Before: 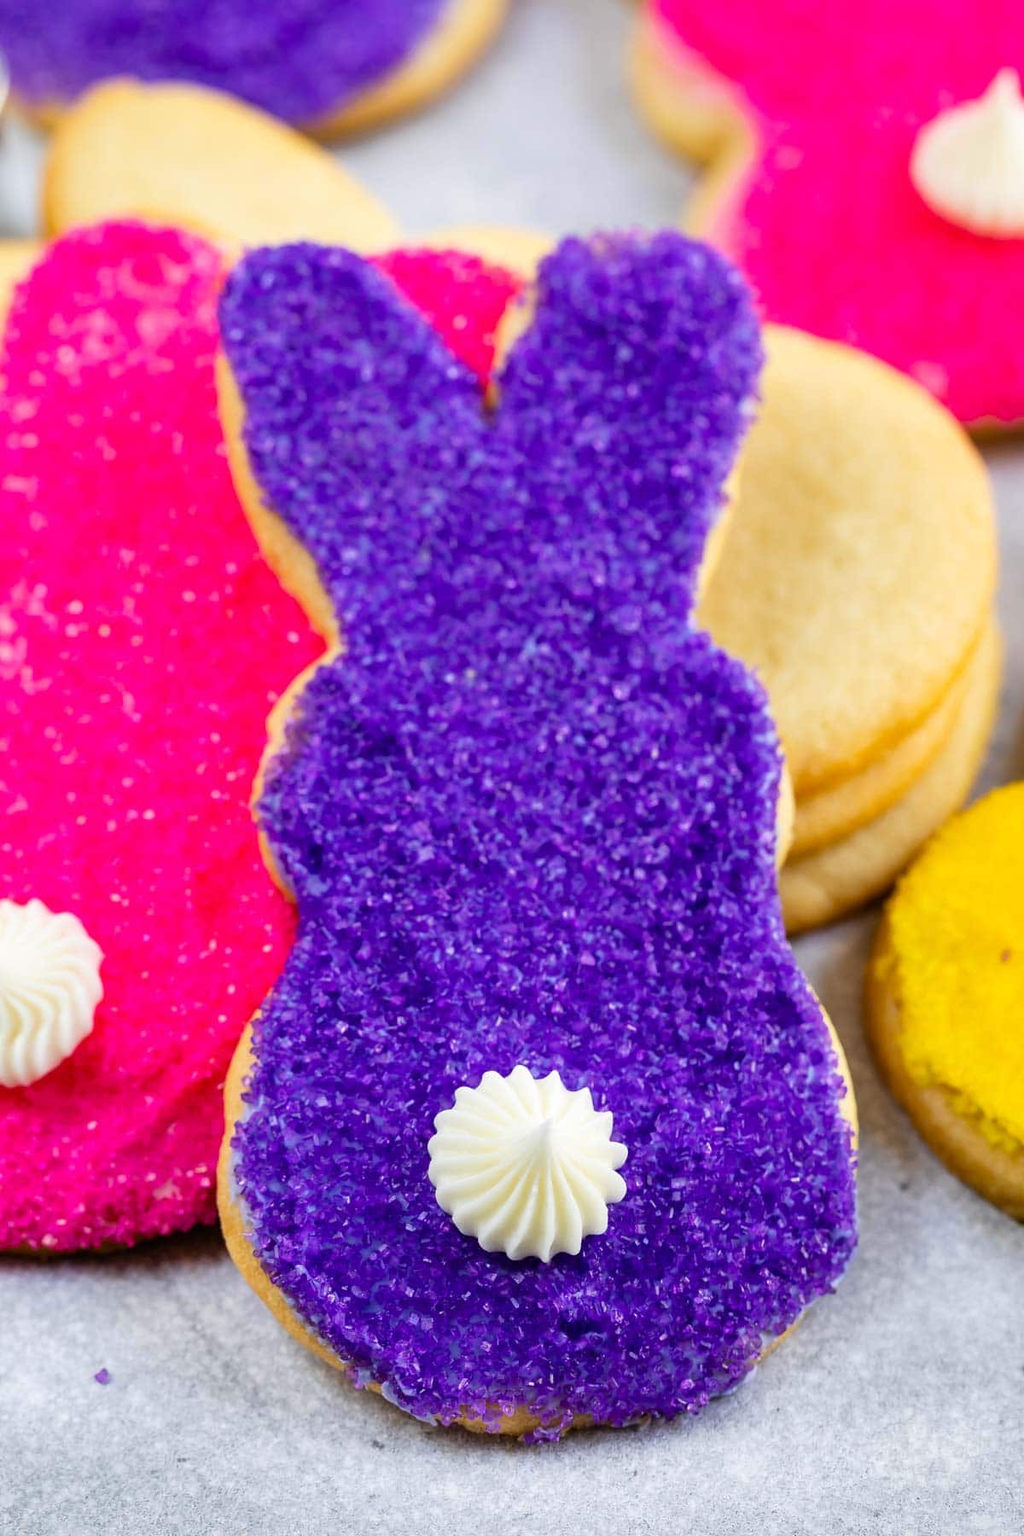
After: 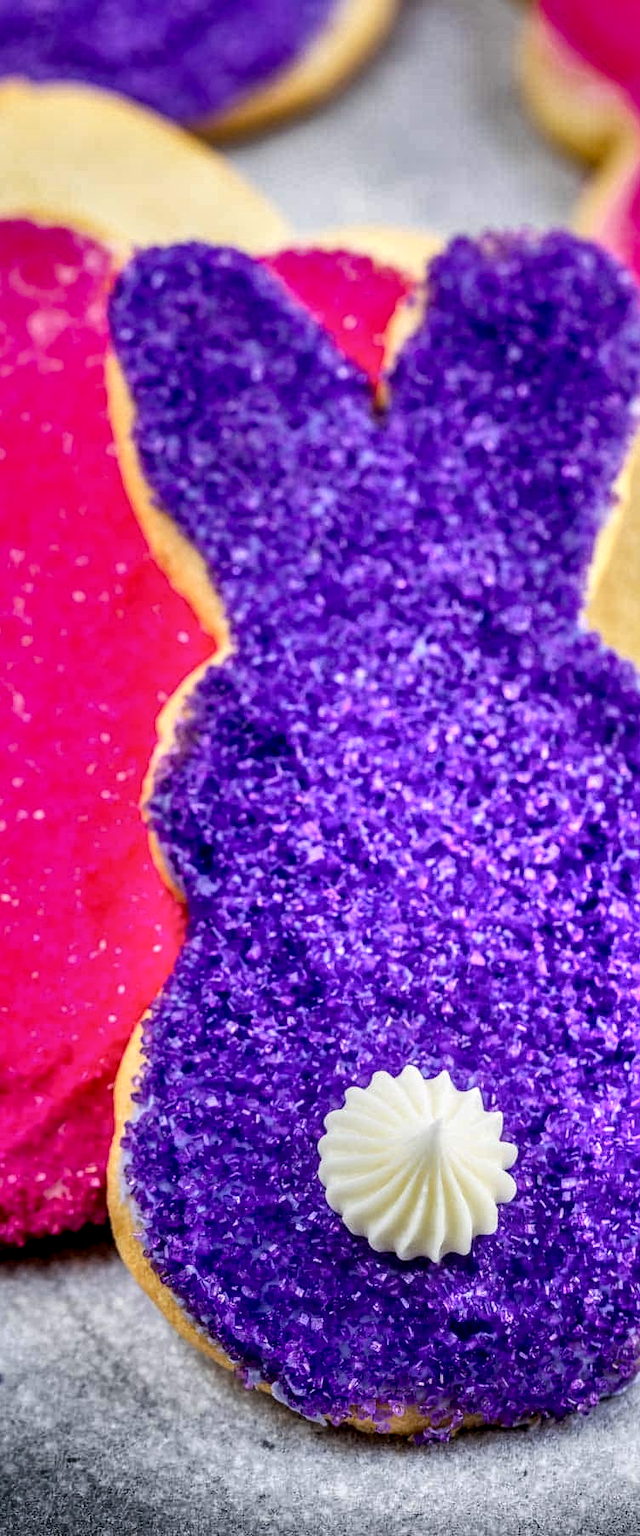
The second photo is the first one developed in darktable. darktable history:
crop: left 10.781%, right 26.573%
local contrast: highlights 3%, shadows 2%, detail 182%
shadows and highlights: radius 123.71, shadows 99.64, white point adjustment -3, highlights -98.58, soften with gaussian
exposure: exposure -0.238 EV, compensate highlight preservation false
